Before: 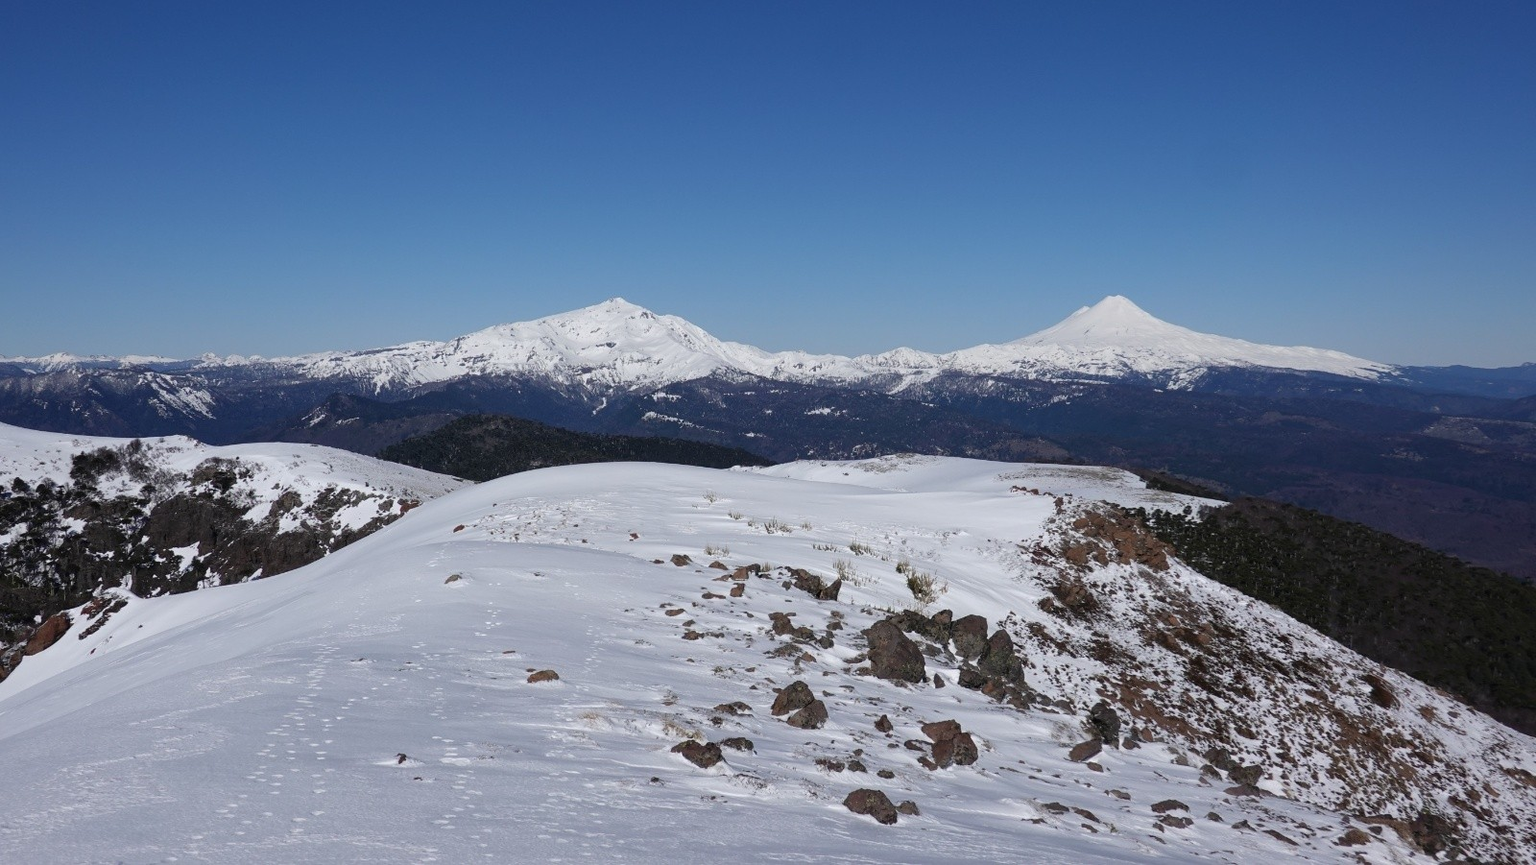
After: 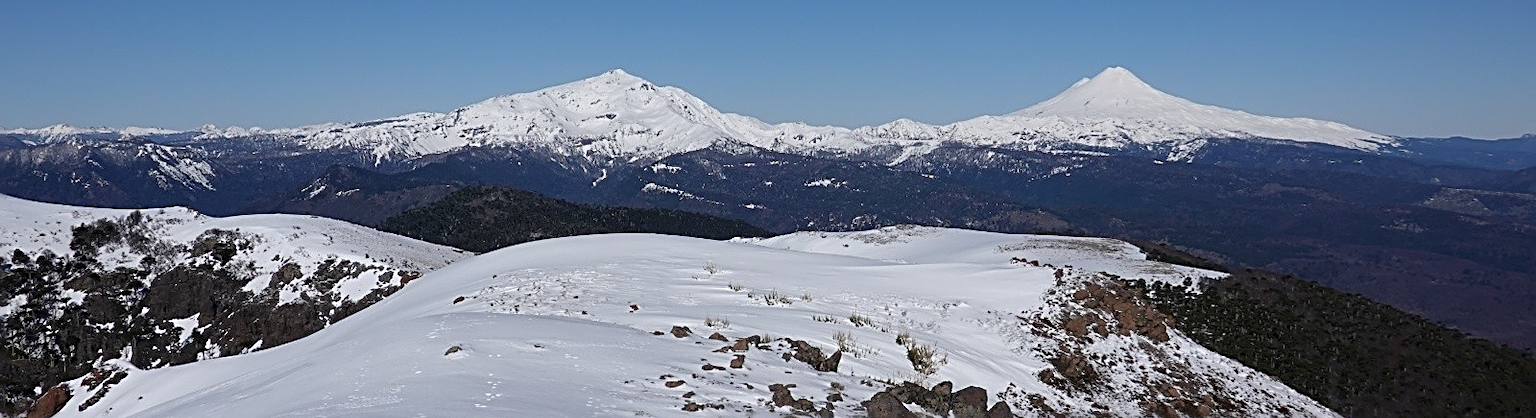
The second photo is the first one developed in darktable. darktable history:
crop and rotate: top 26.476%, bottom 25.046%
sharpen: radius 2.586, amount 0.683
